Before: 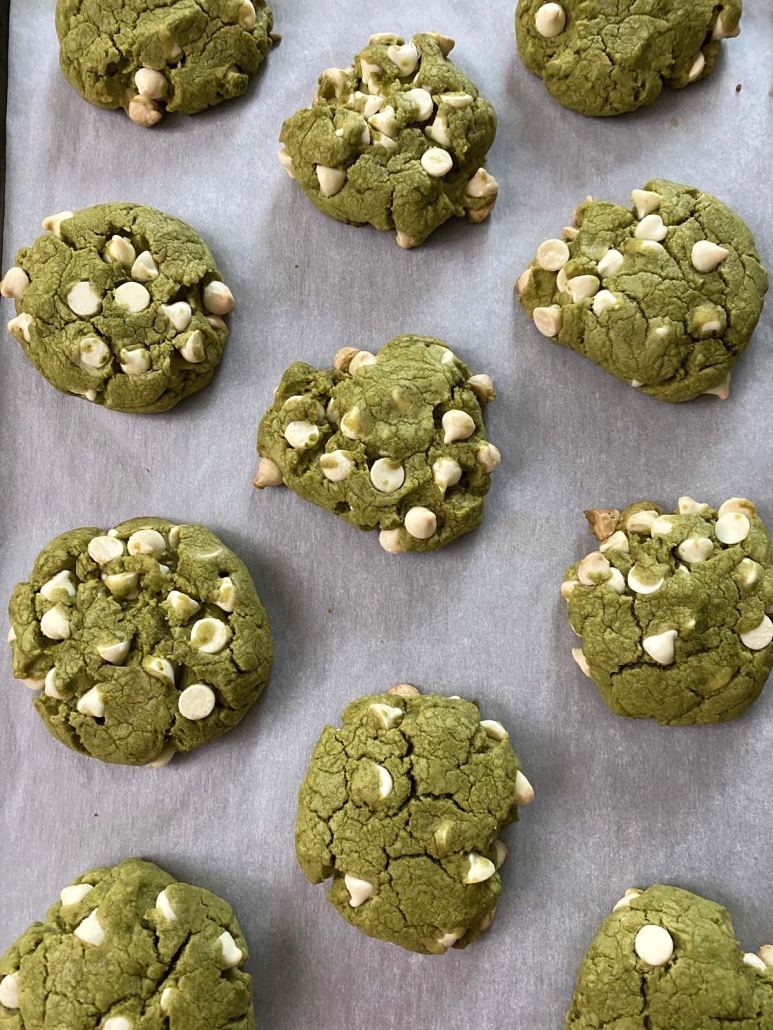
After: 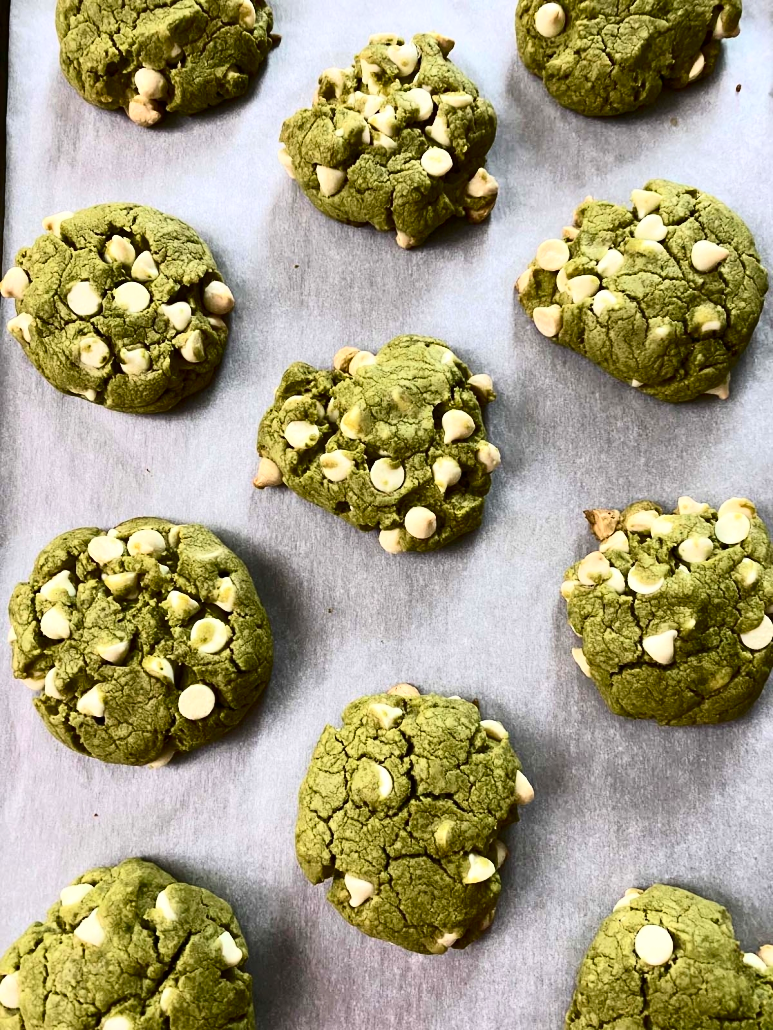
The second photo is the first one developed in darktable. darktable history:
contrast brightness saturation: contrast 0.409, brightness 0.048, saturation 0.263
